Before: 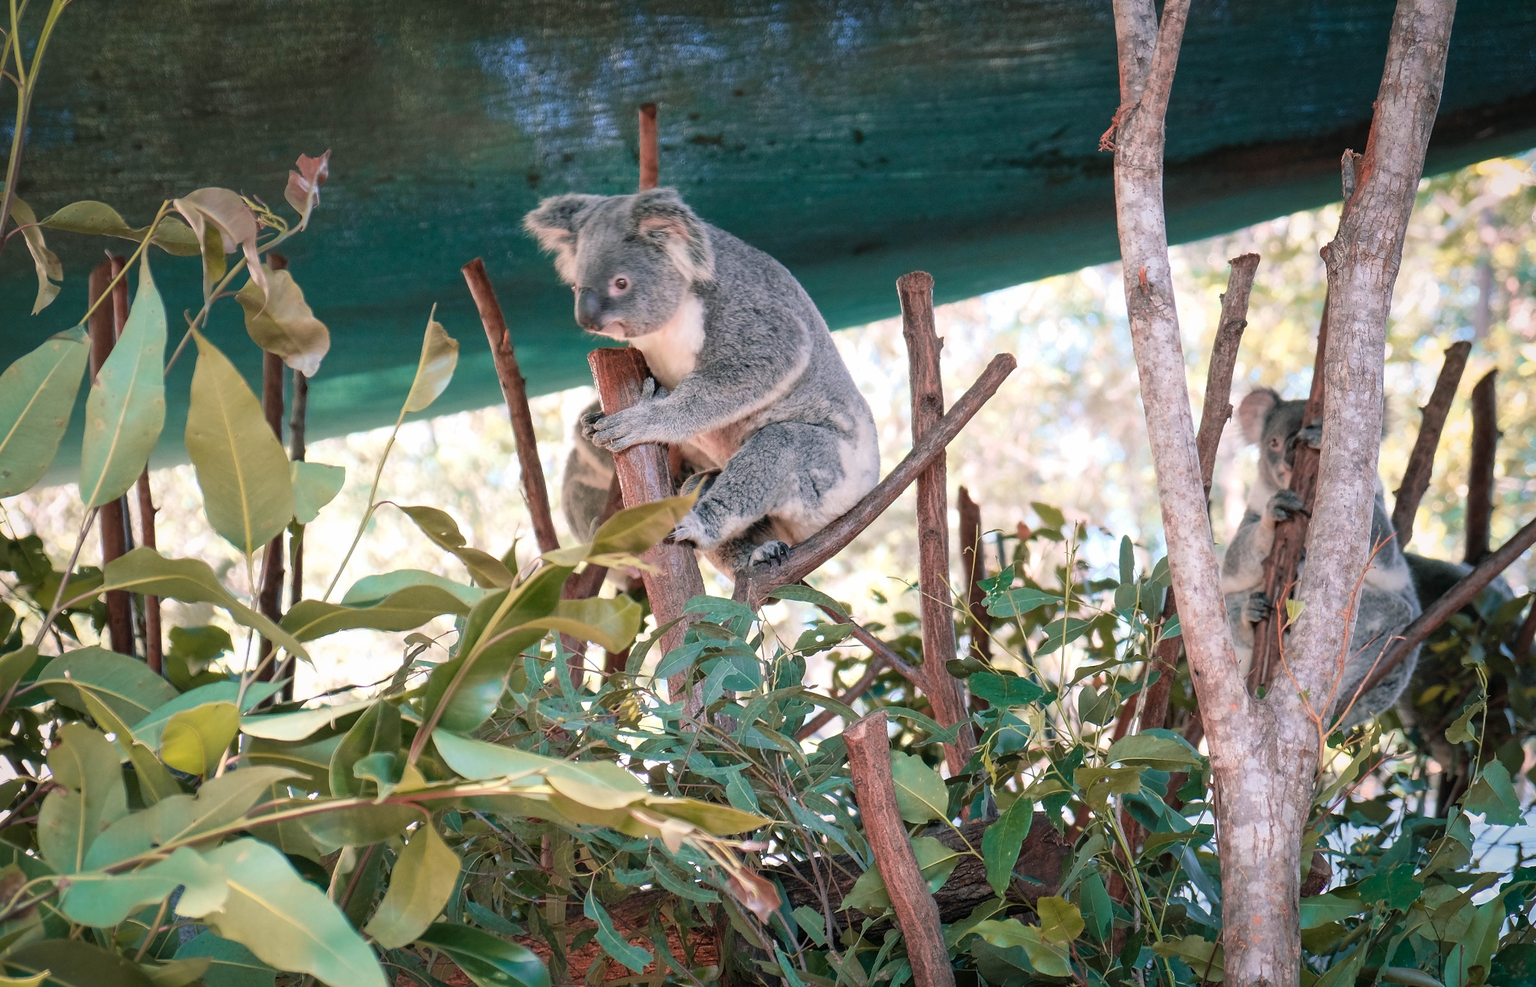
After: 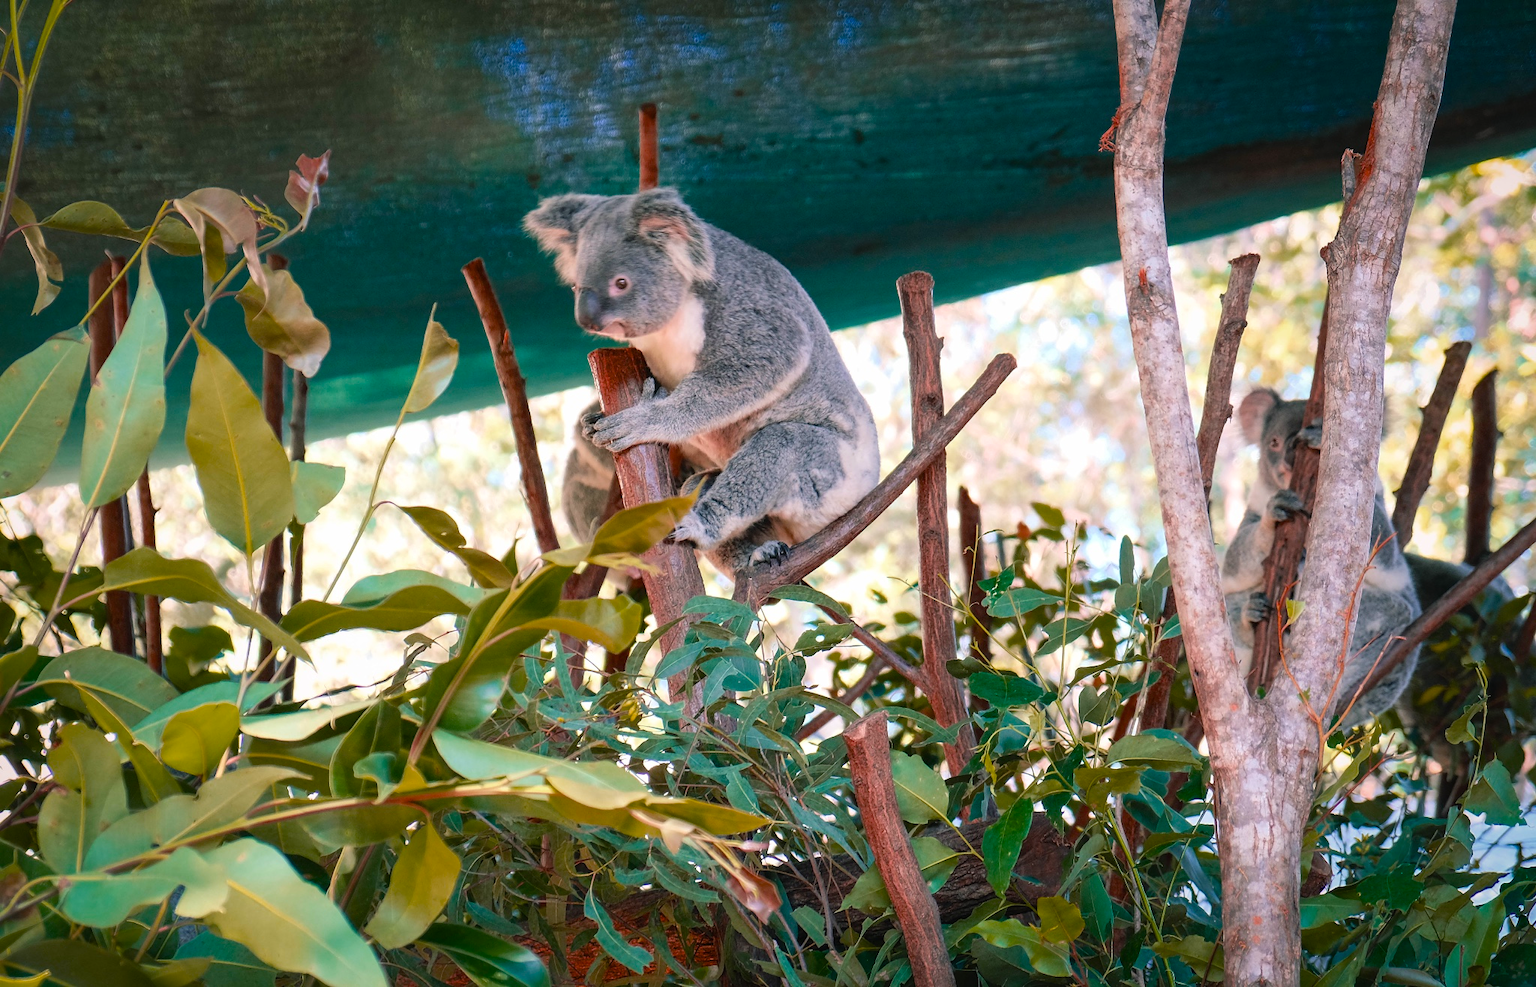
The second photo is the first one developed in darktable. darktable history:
color balance rgb: shadows lift › luminance -20.269%, global offset › luminance 0.241%, perceptual saturation grading › global saturation 30.863%, global vibrance 16.506%, saturation formula JzAzBz (2021)
